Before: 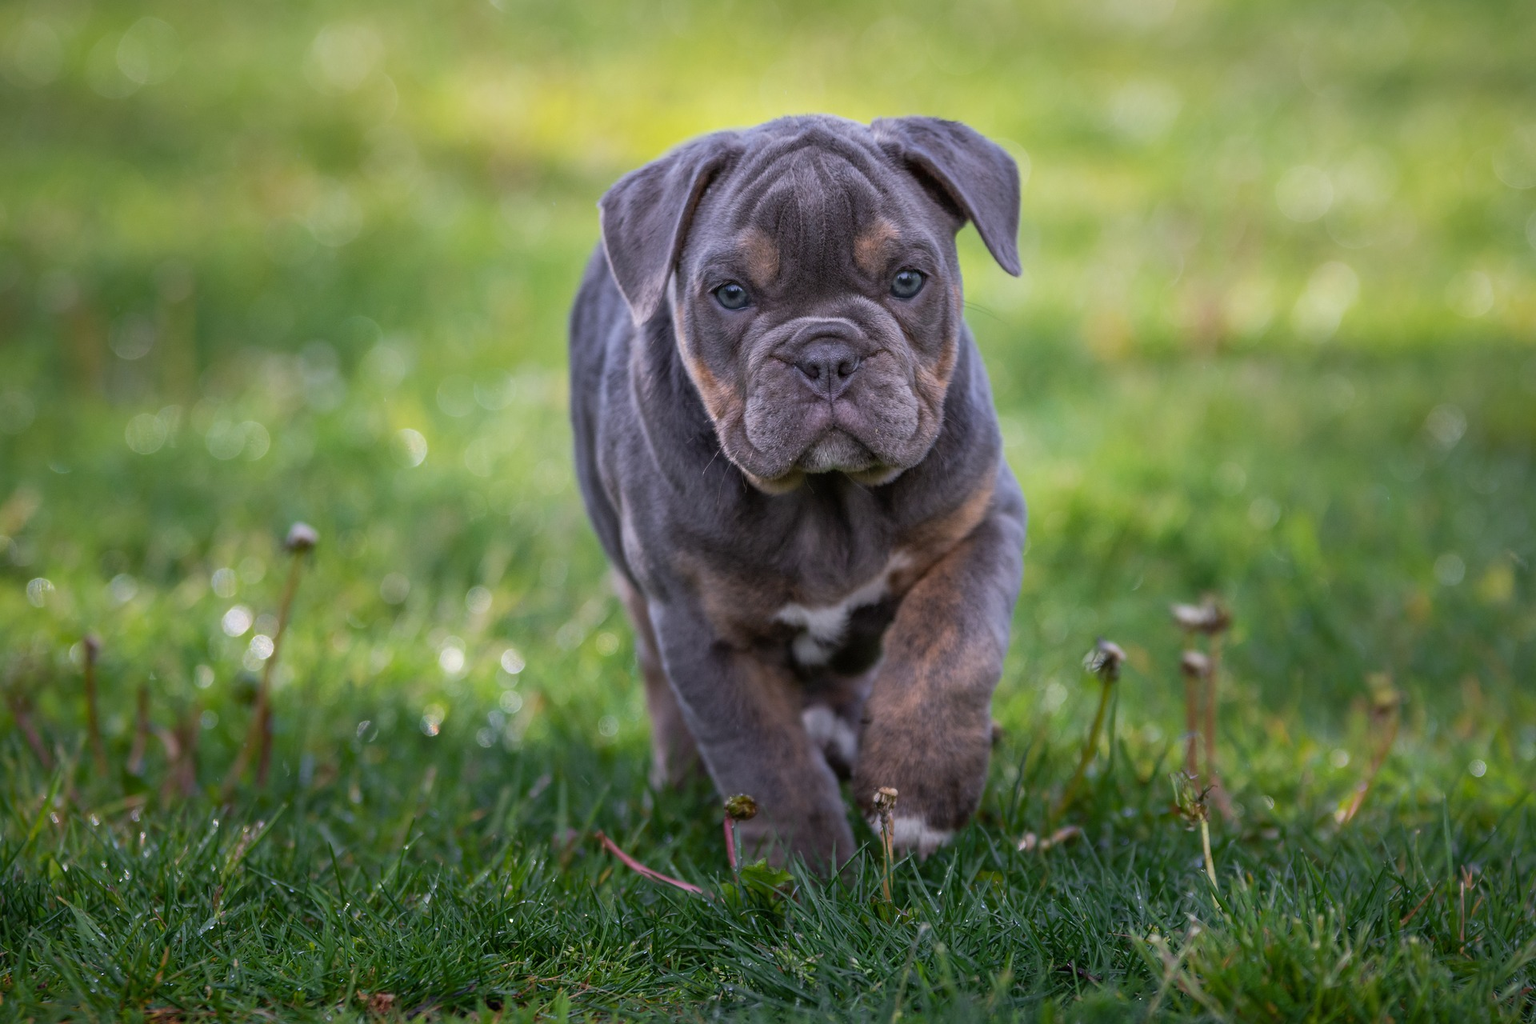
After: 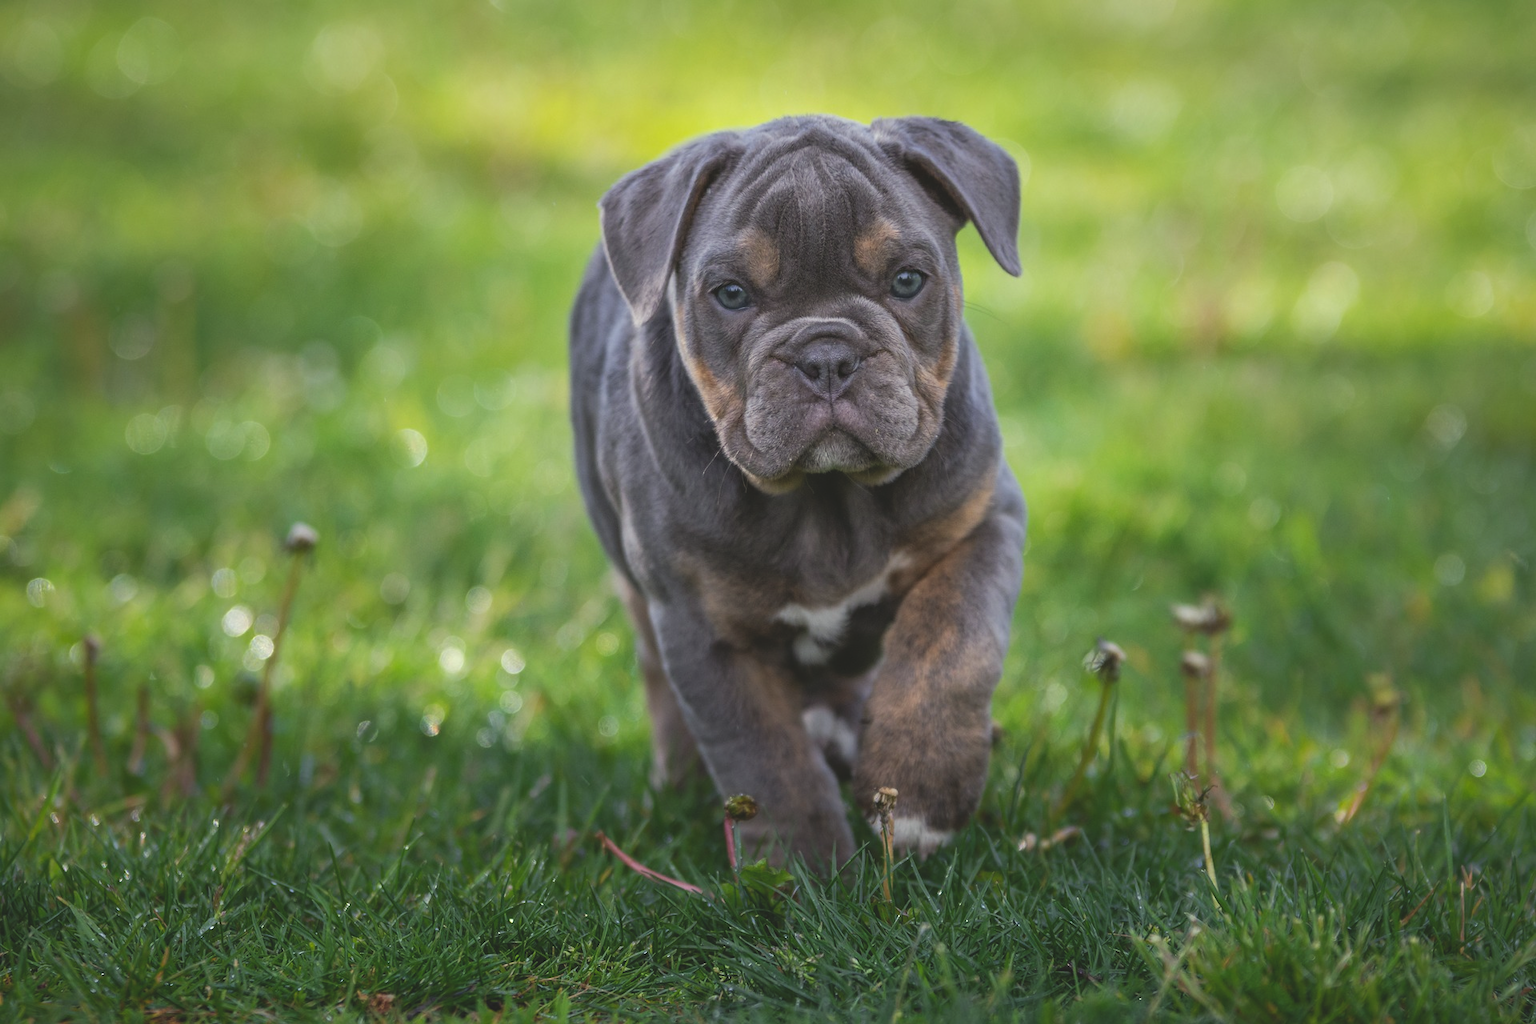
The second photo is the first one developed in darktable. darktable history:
exposure: black level correction -0.015, compensate highlight preservation false
color correction: highlights a* -5.83, highlights b* 10.83
